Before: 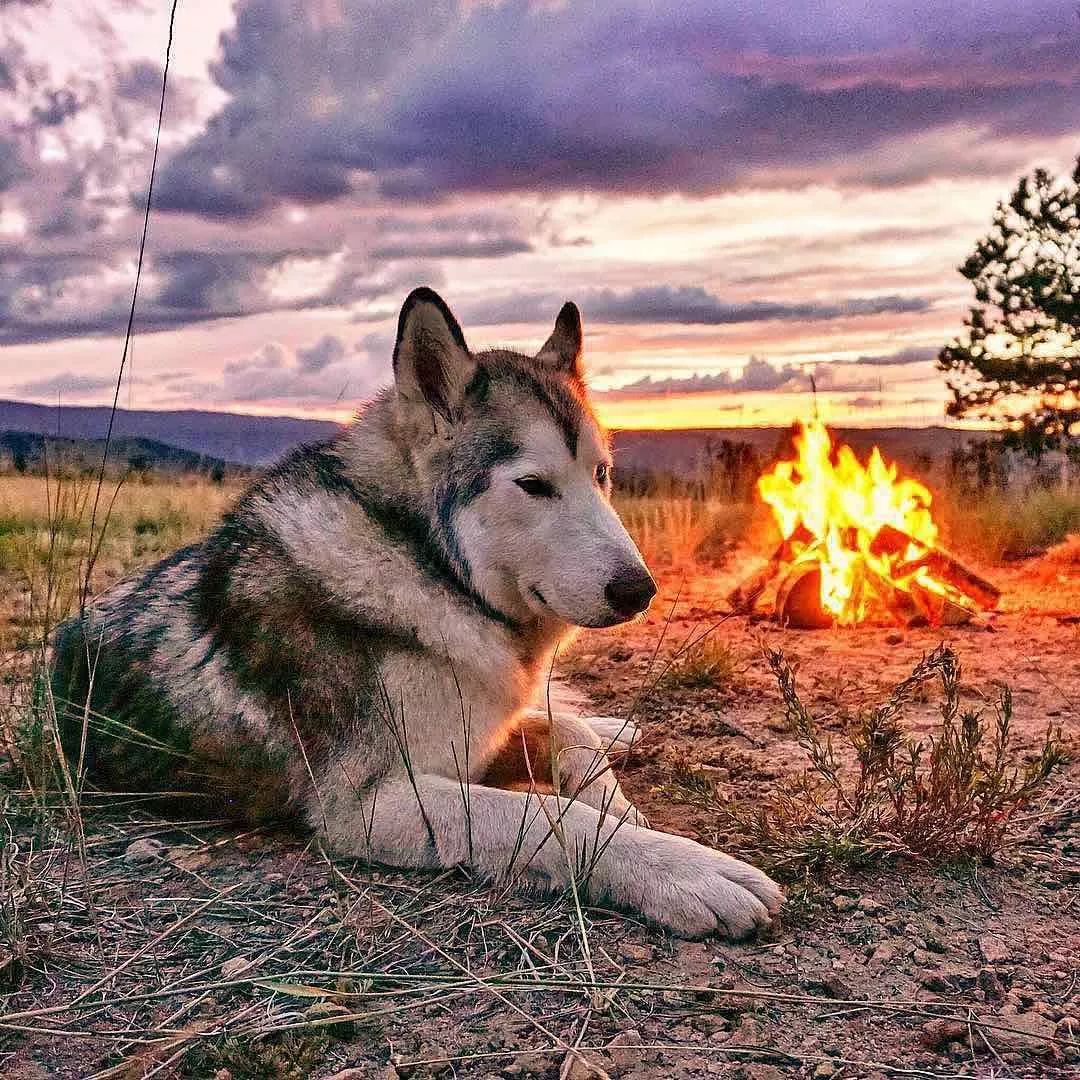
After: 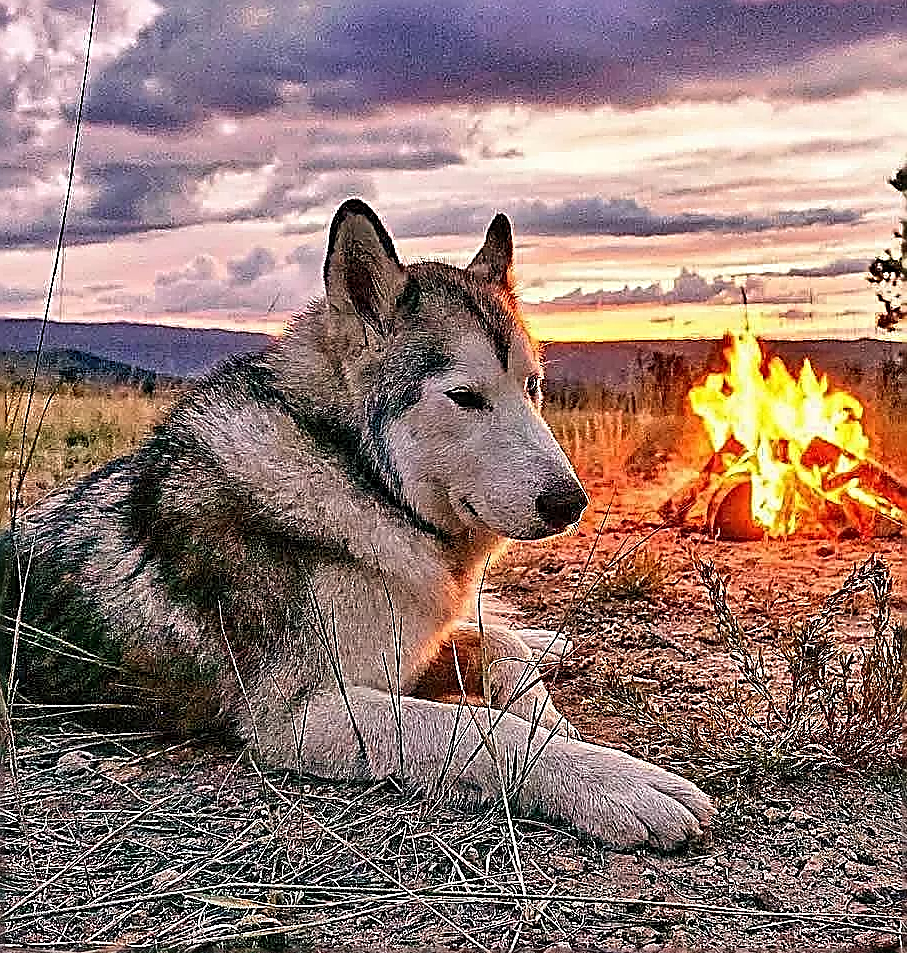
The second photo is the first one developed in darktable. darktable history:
sharpen: amount 2
crop: left 6.446%, top 8.188%, right 9.538%, bottom 3.548%
